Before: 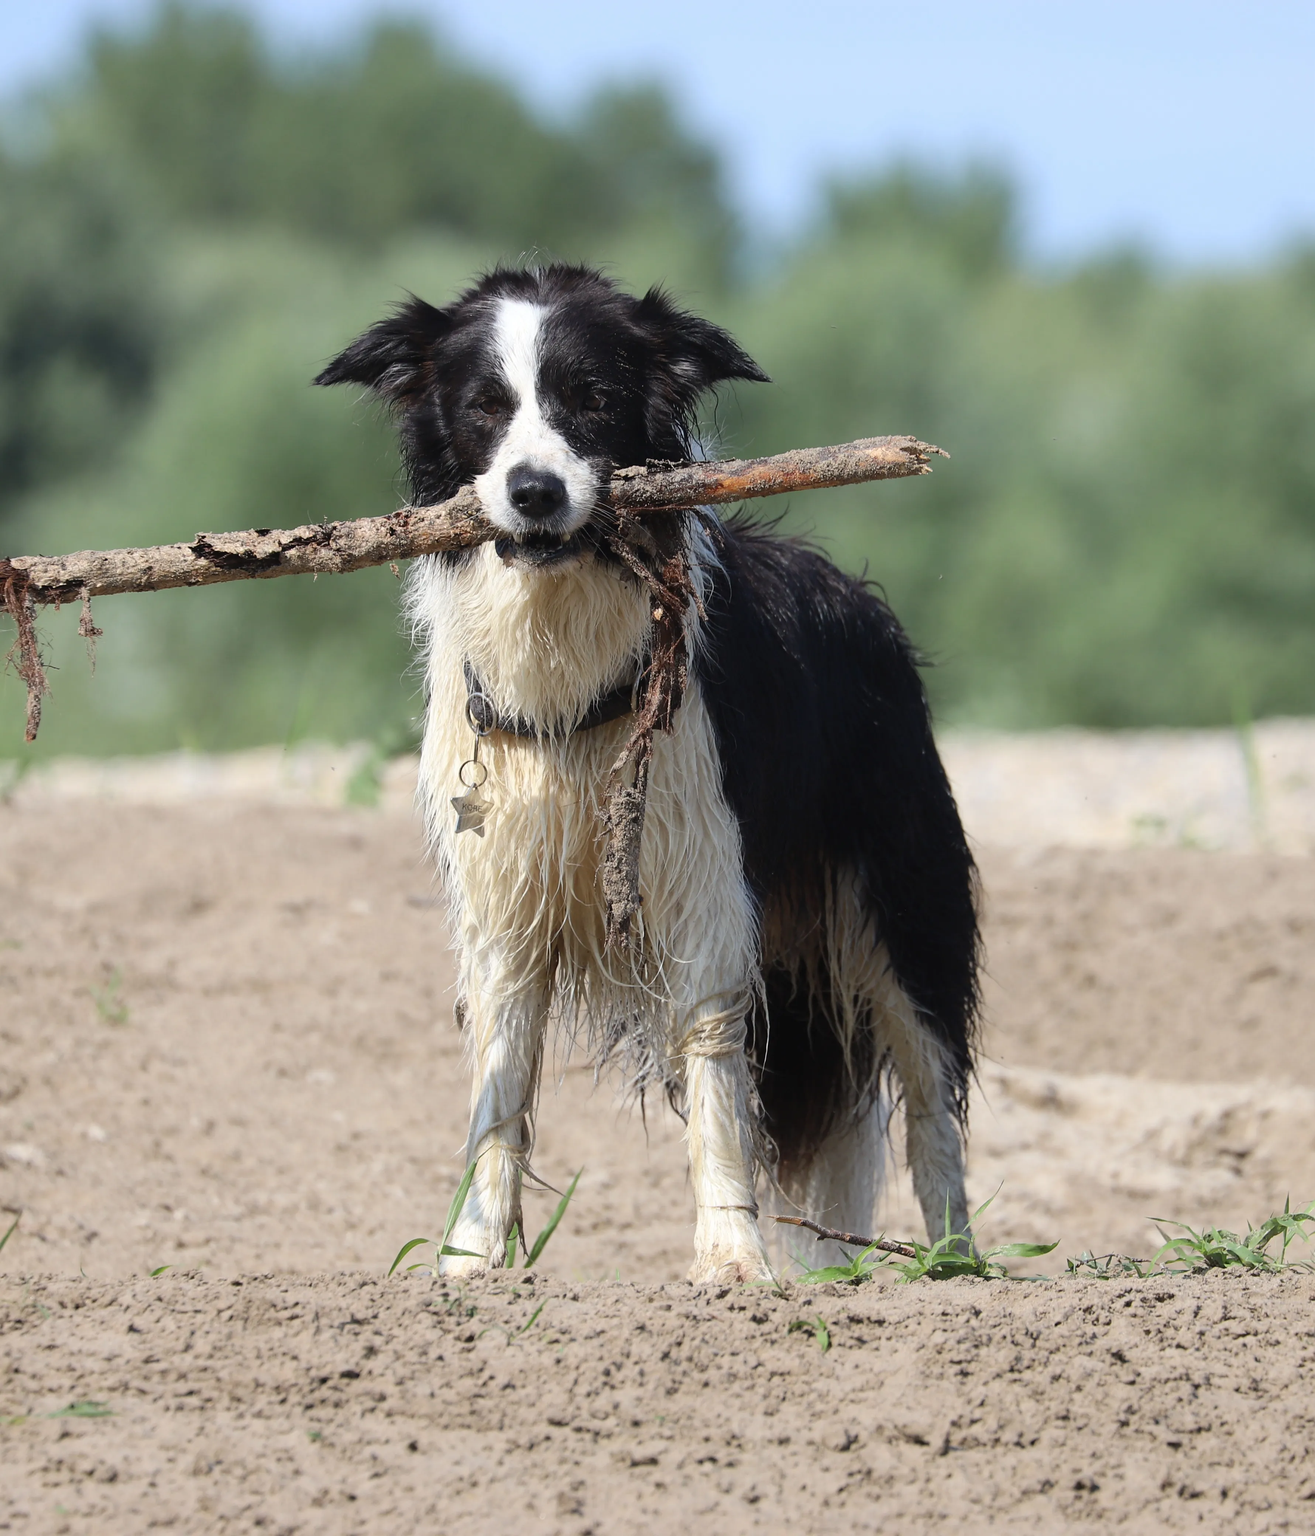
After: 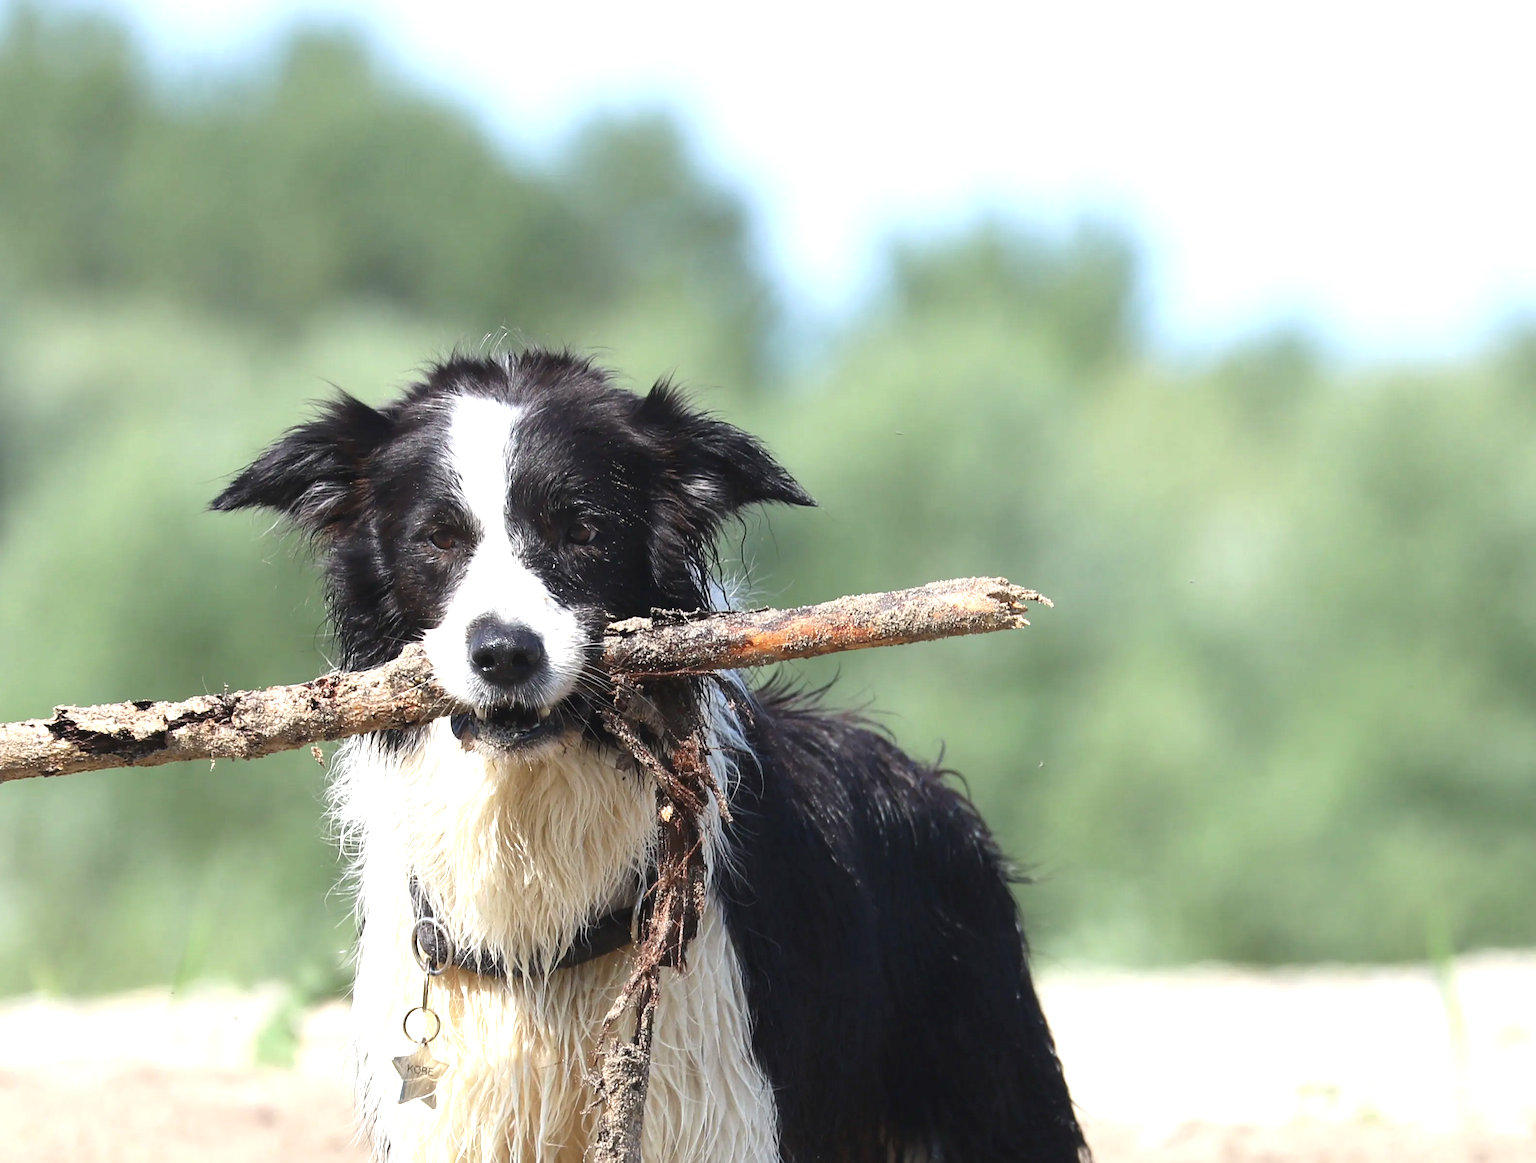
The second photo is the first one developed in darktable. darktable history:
exposure: exposure 0.935 EV, compensate highlight preservation false
crop and rotate: left 11.812%, bottom 42.776%
